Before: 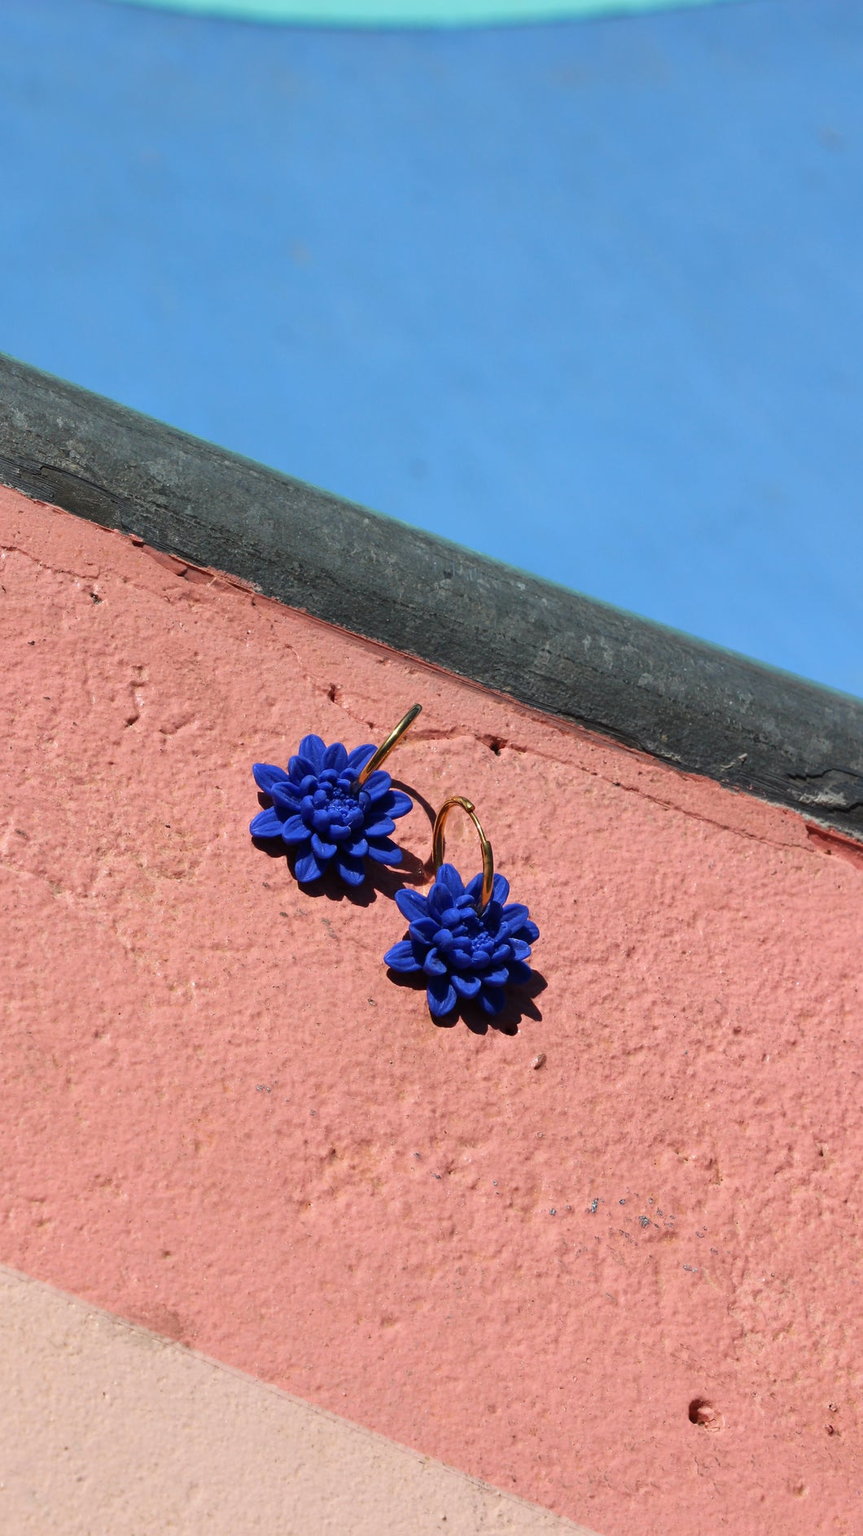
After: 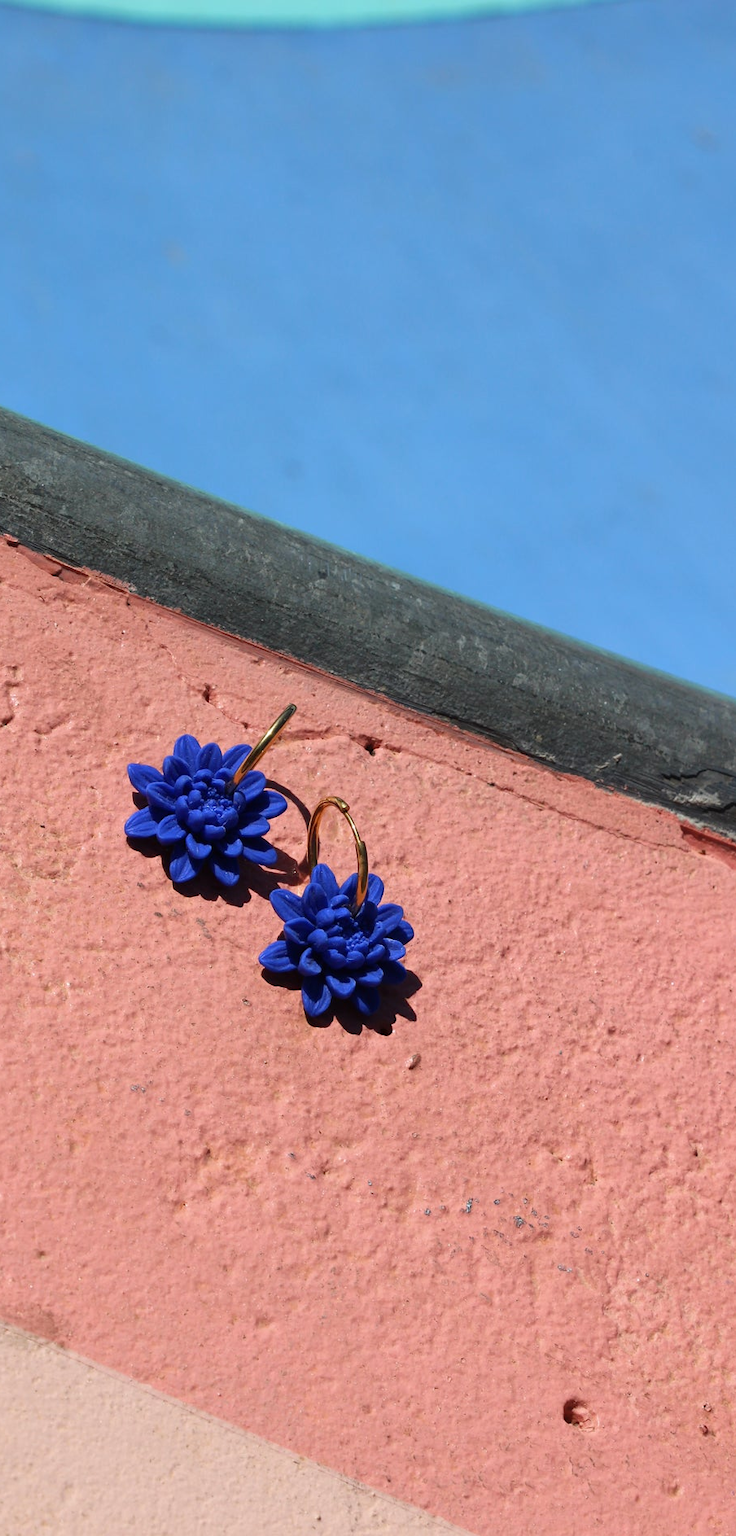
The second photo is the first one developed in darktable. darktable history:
crop and rotate: left 14.584%
